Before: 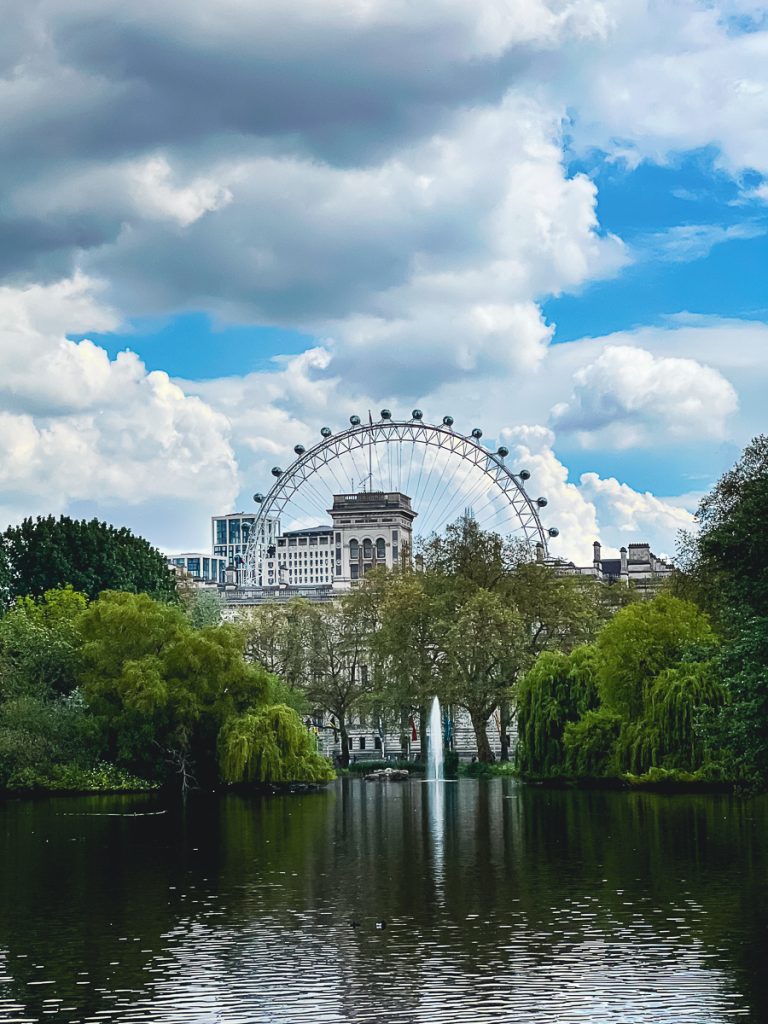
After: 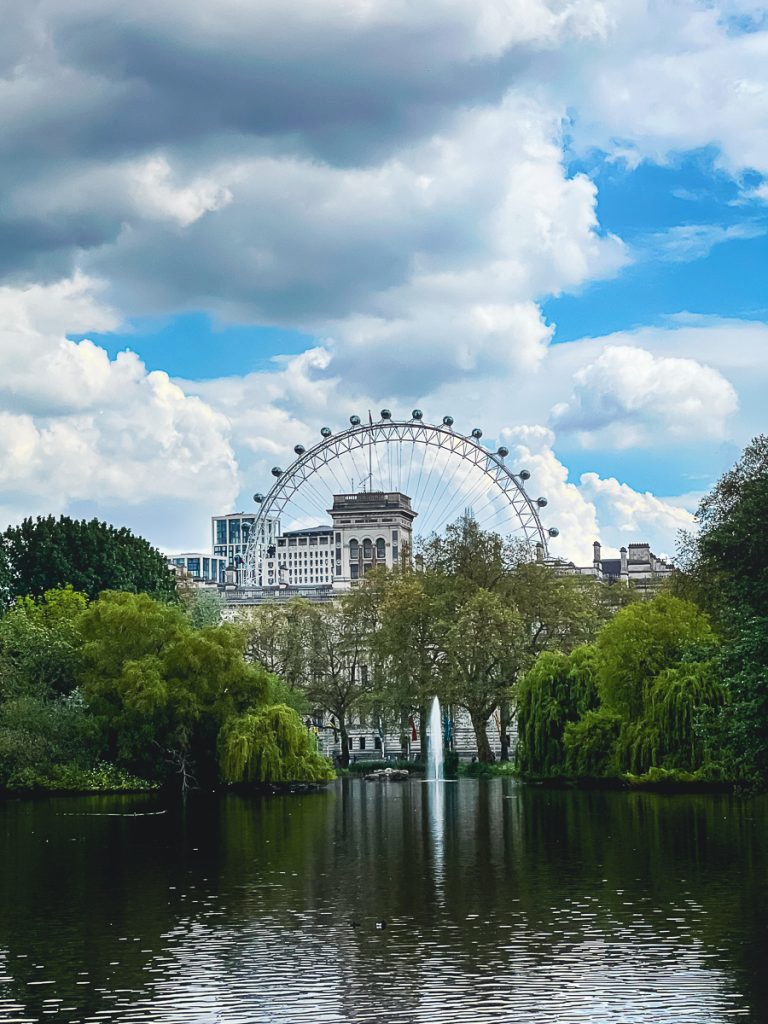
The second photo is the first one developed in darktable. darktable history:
tone curve: curves: ch0 [(0, 0) (0.003, 0.003) (0.011, 0.011) (0.025, 0.024) (0.044, 0.043) (0.069, 0.068) (0.1, 0.098) (0.136, 0.133) (0.177, 0.174) (0.224, 0.22) (0.277, 0.272) (0.335, 0.329) (0.399, 0.391) (0.468, 0.459) (0.543, 0.545) (0.623, 0.625) (0.709, 0.711) (0.801, 0.802) (0.898, 0.898) (1, 1)], preserve colors none
bloom: size 15%, threshold 97%, strength 7%
